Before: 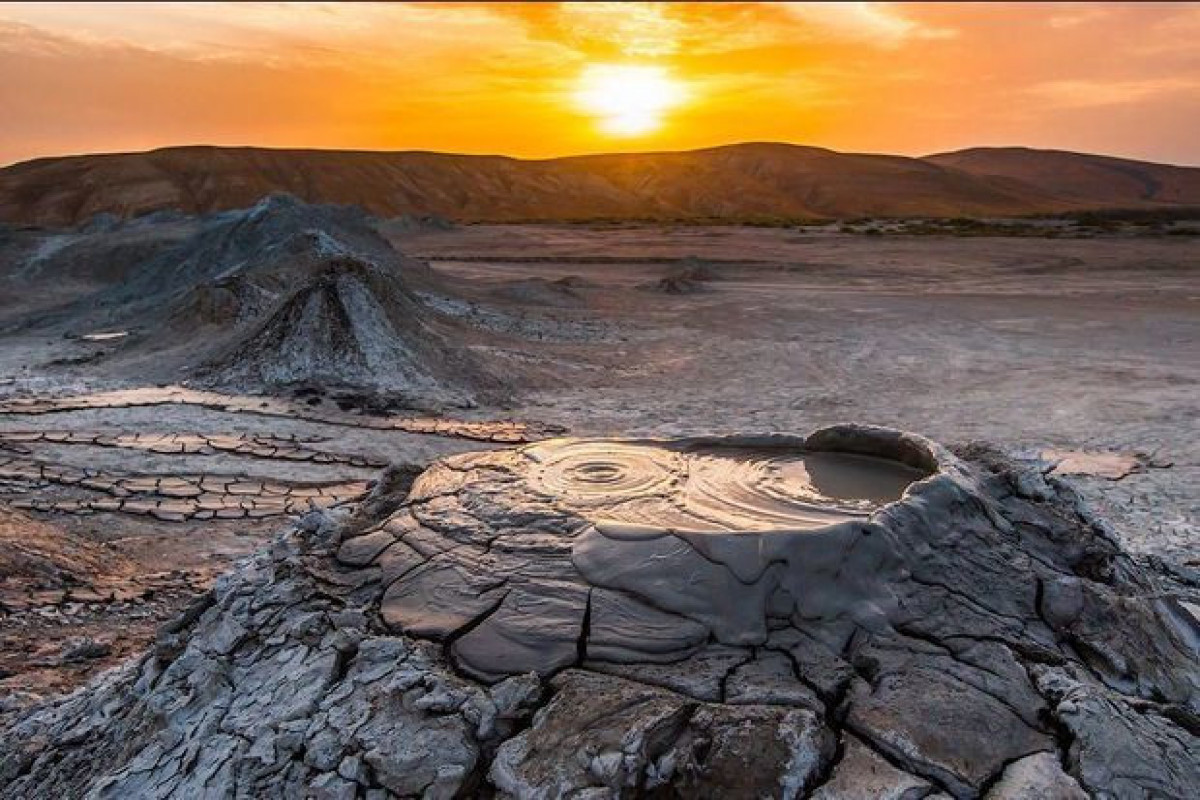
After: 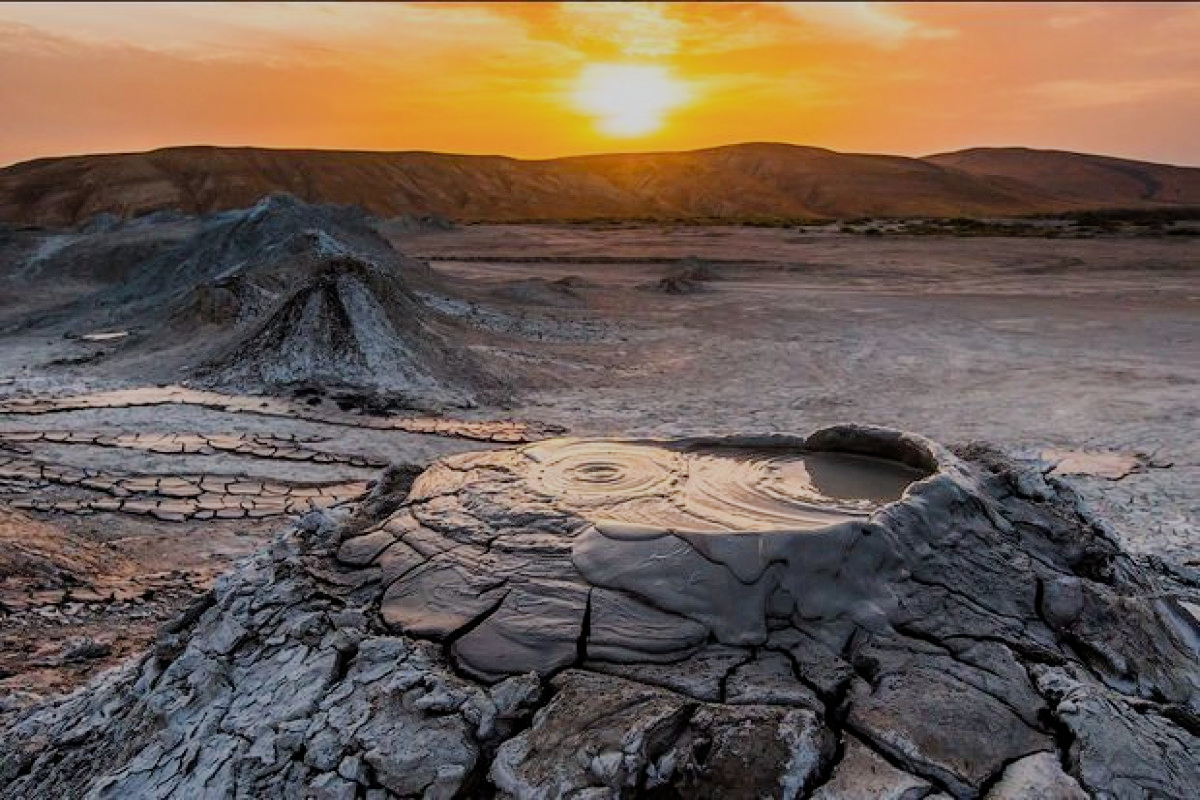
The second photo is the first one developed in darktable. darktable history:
filmic rgb: black relative exposure -16 EV, white relative exposure 6.92 EV, hardness 4.7
